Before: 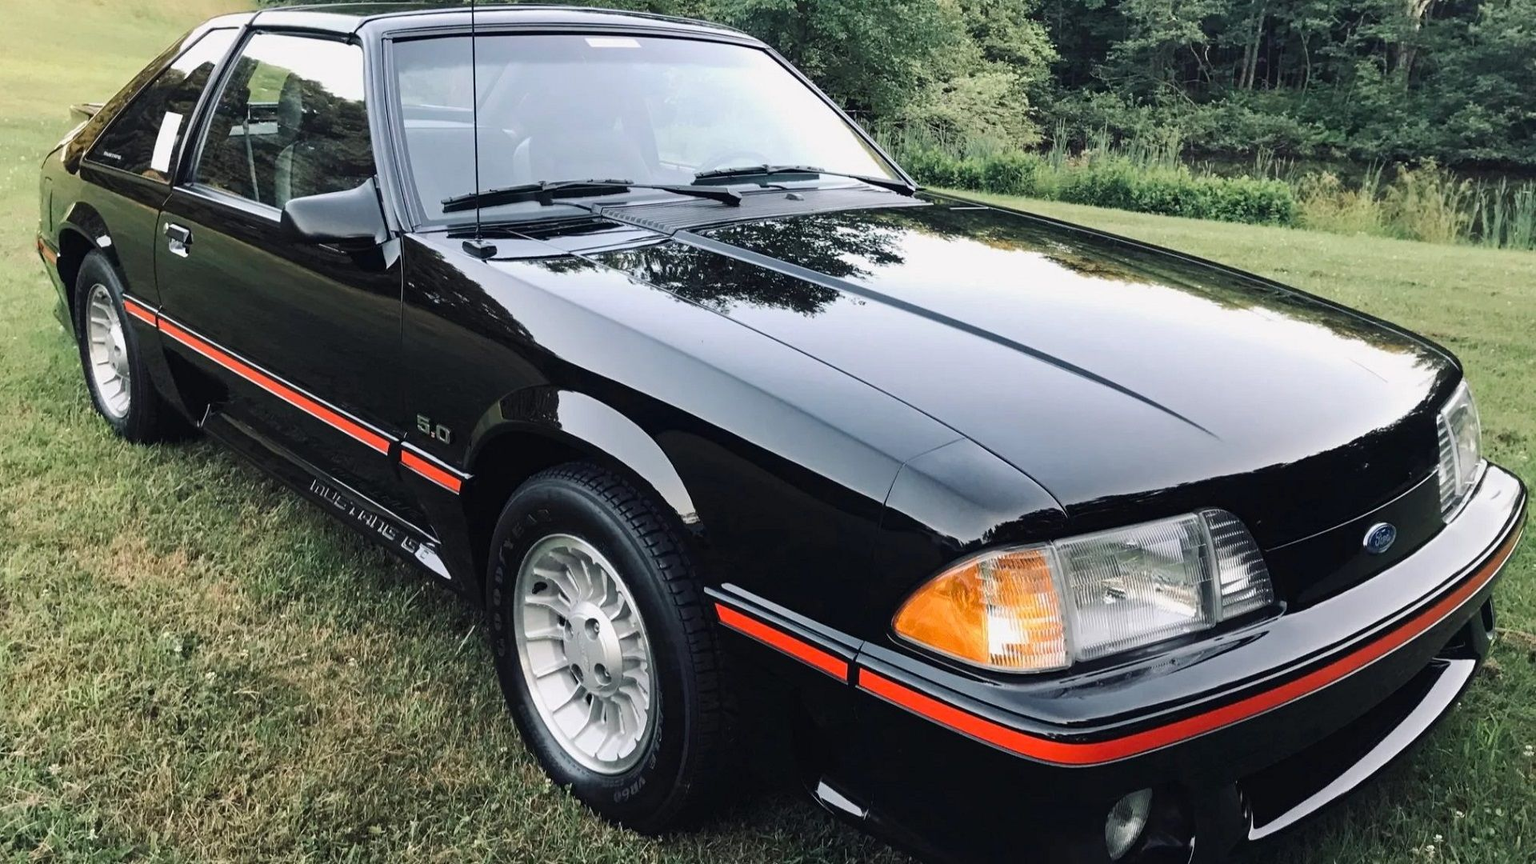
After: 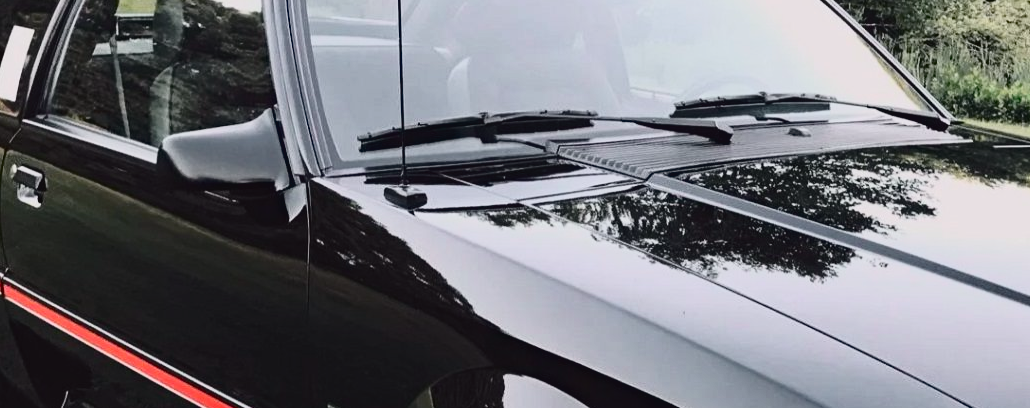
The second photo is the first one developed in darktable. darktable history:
crop: left 10.121%, top 10.631%, right 36.218%, bottom 51.526%
tone curve: curves: ch0 [(0, 0.032) (0.094, 0.08) (0.265, 0.208) (0.41, 0.417) (0.498, 0.496) (0.638, 0.673) (0.819, 0.841) (0.96, 0.899)]; ch1 [(0, 0) (0.161, 0.092) (0.37, 0.302) (0.417, 0.434) (0.495, 0.504) (0.576, 0.589) (0.725, 0.765) (1, 1)]; ch2 [(0, 0) (0.352, 0.403) (0.45, 0.469) (0.521, 0.515) (0.59, 0.579) (1, 1)], color space Lab, independent channels, preserve colors none
haze removal: compatibility mode true, adaptive false
